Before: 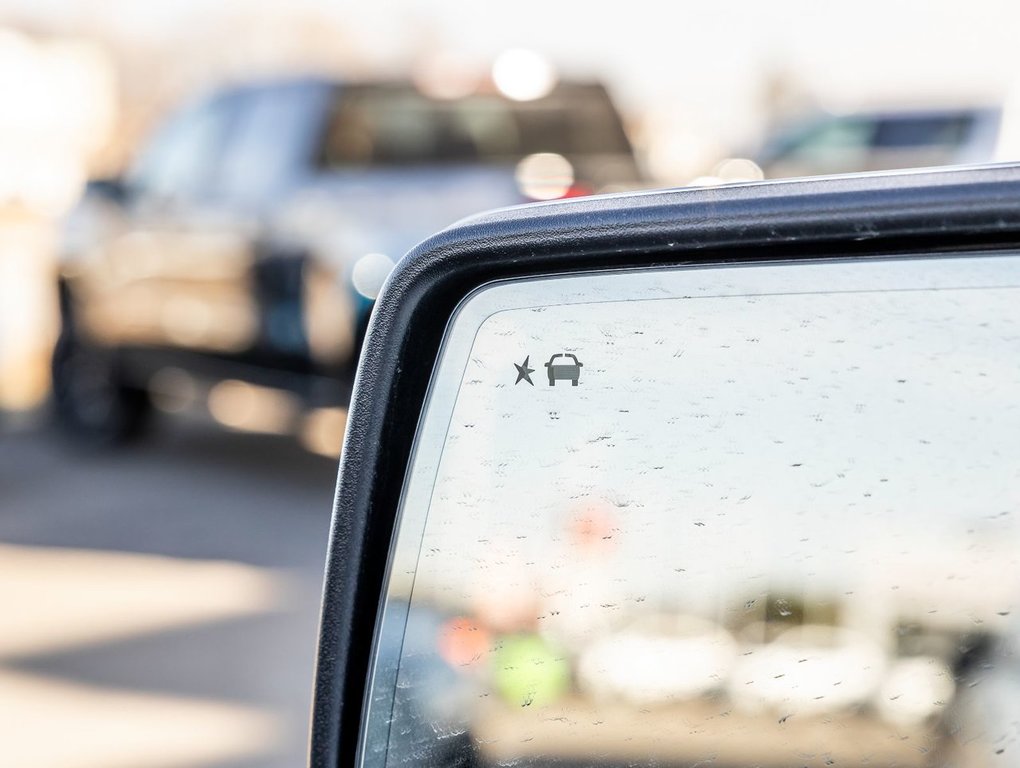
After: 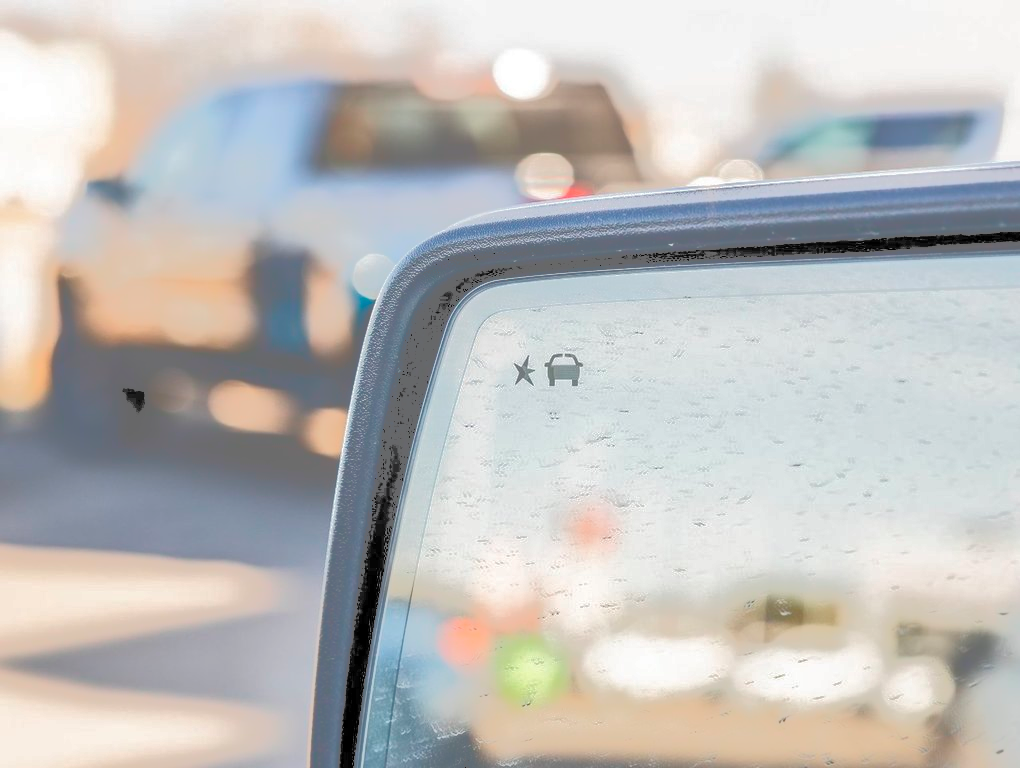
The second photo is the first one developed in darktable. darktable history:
tone curve: curves: ch0 [(0, 0) (0.003, 0.437) (0.011, 0.438) (0.025, 0.441) (0.044, 0.441) (0.069, 0.441) (0.1, 0.444) (0.136, 0.447) (0.177, 0.452) (0.224, 0.457) (0.277, 0.466) (0.335, 0.485) (0.399, 0.514) (0.468, 0.558) (0.543, 0.616) (0.623, 0.686) (0.709, 0.76) (0.801, 0.803) (0.898, 0.825) (1, 1)], color space Lab, independent channels, preserve colors none
